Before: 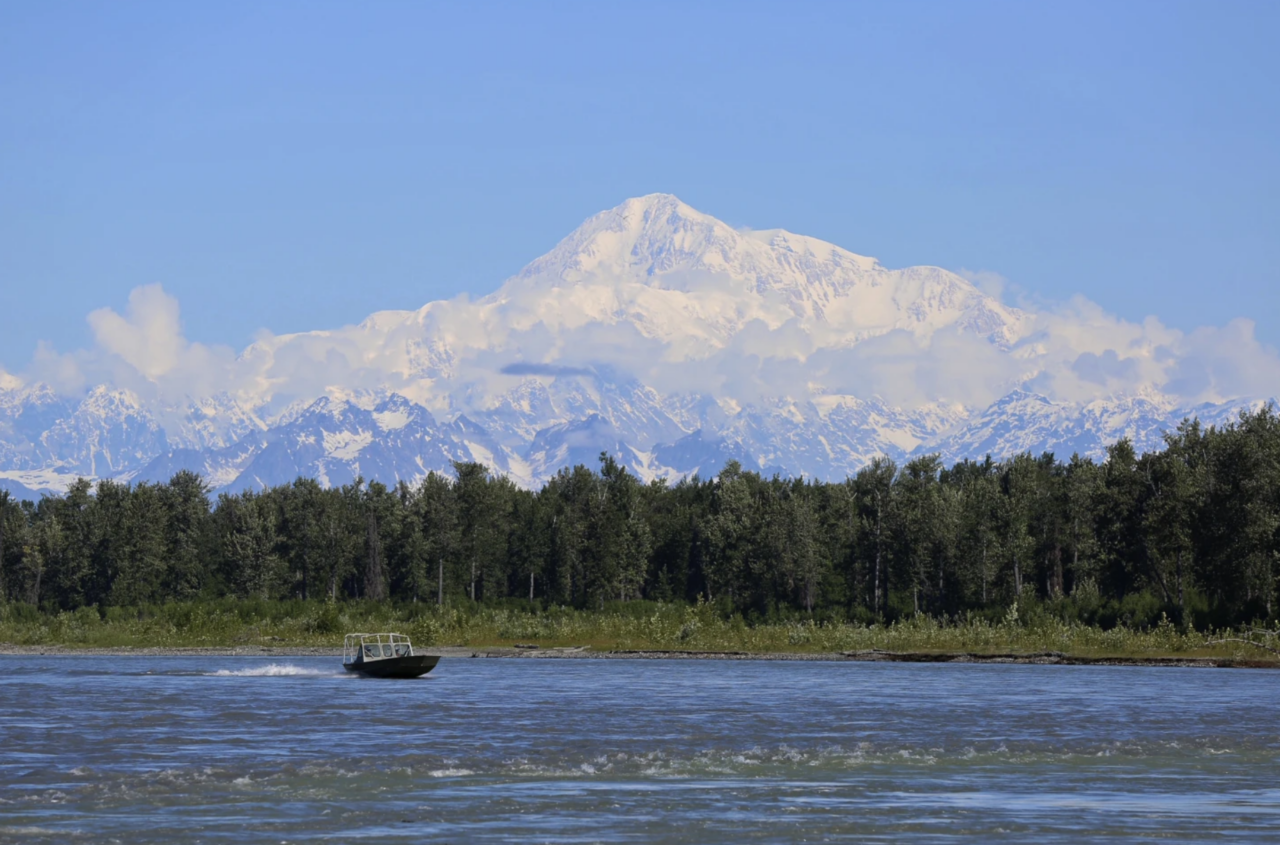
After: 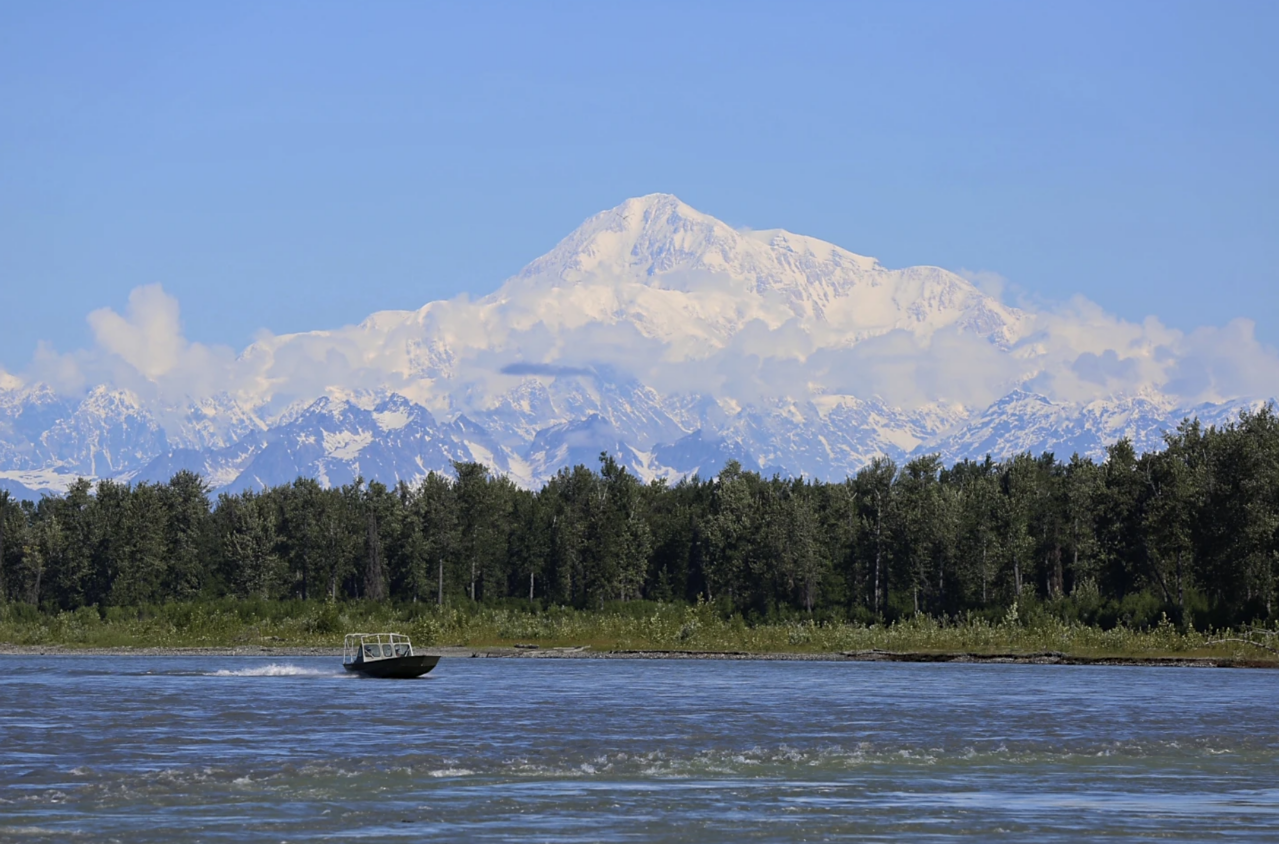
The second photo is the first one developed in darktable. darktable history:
sharpen: radius 1.458, amount 0.398, threshold 1.271
